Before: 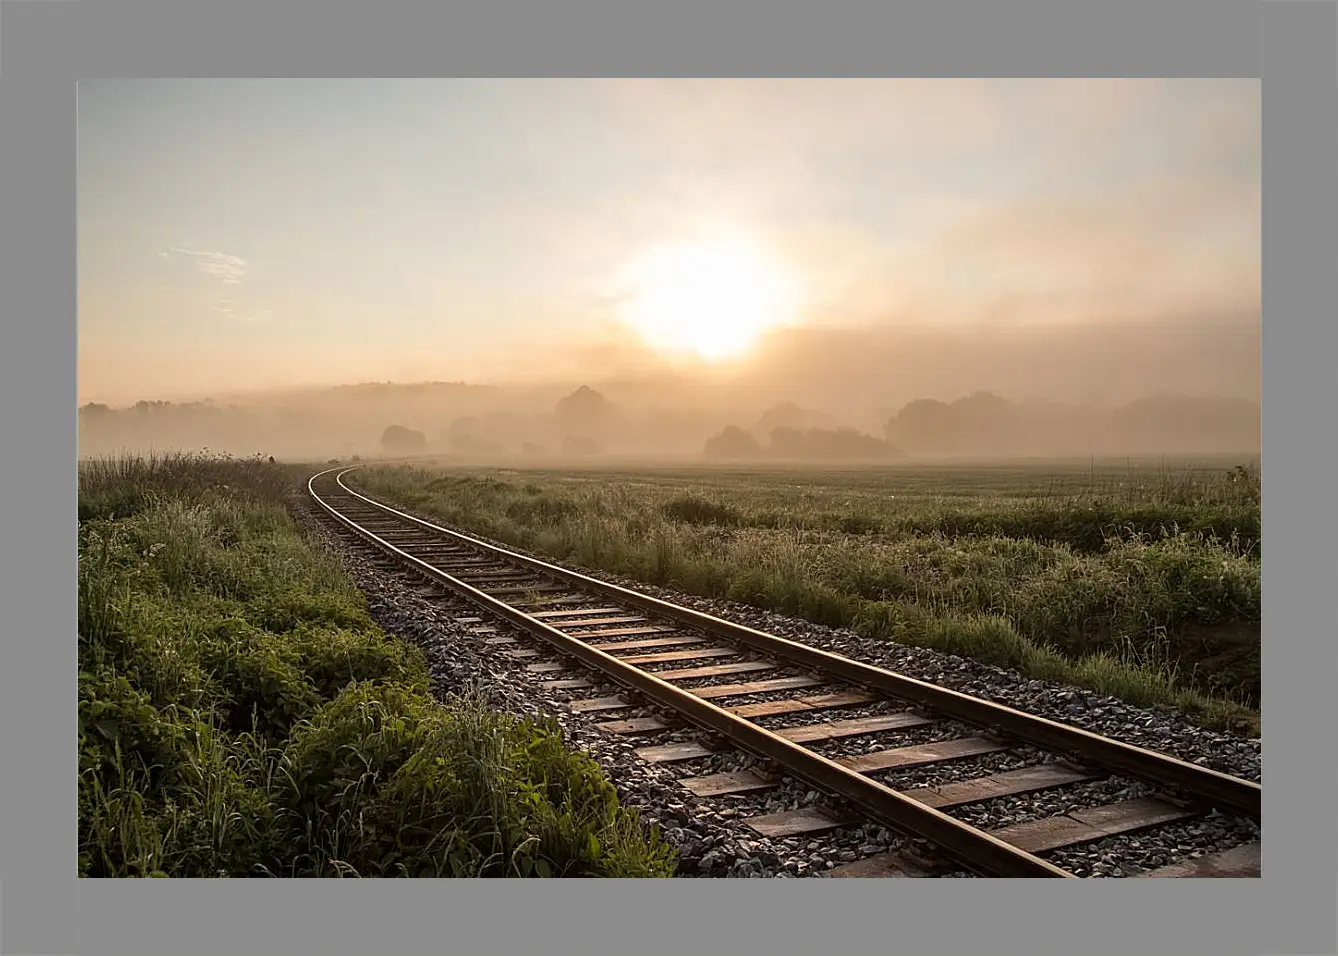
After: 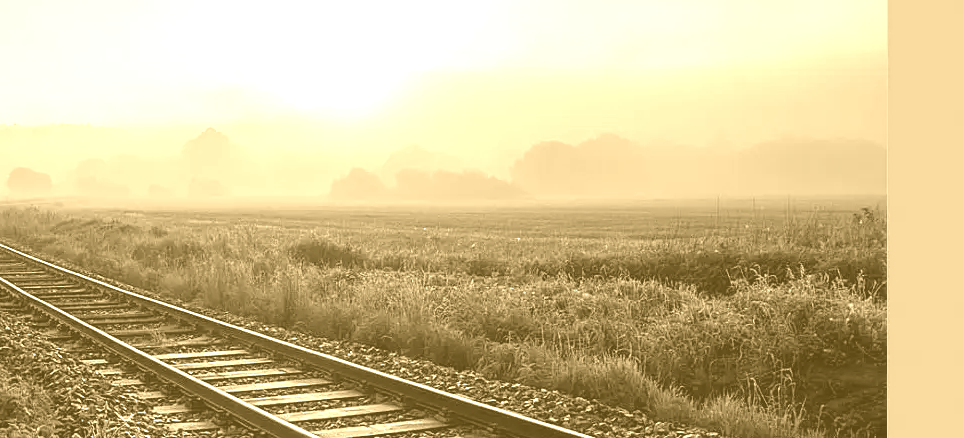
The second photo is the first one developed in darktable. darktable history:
crop and rotate: left 27.938%, top 27.046%, bottom 27.046%
colorize: hue 36°, source mix 100%
